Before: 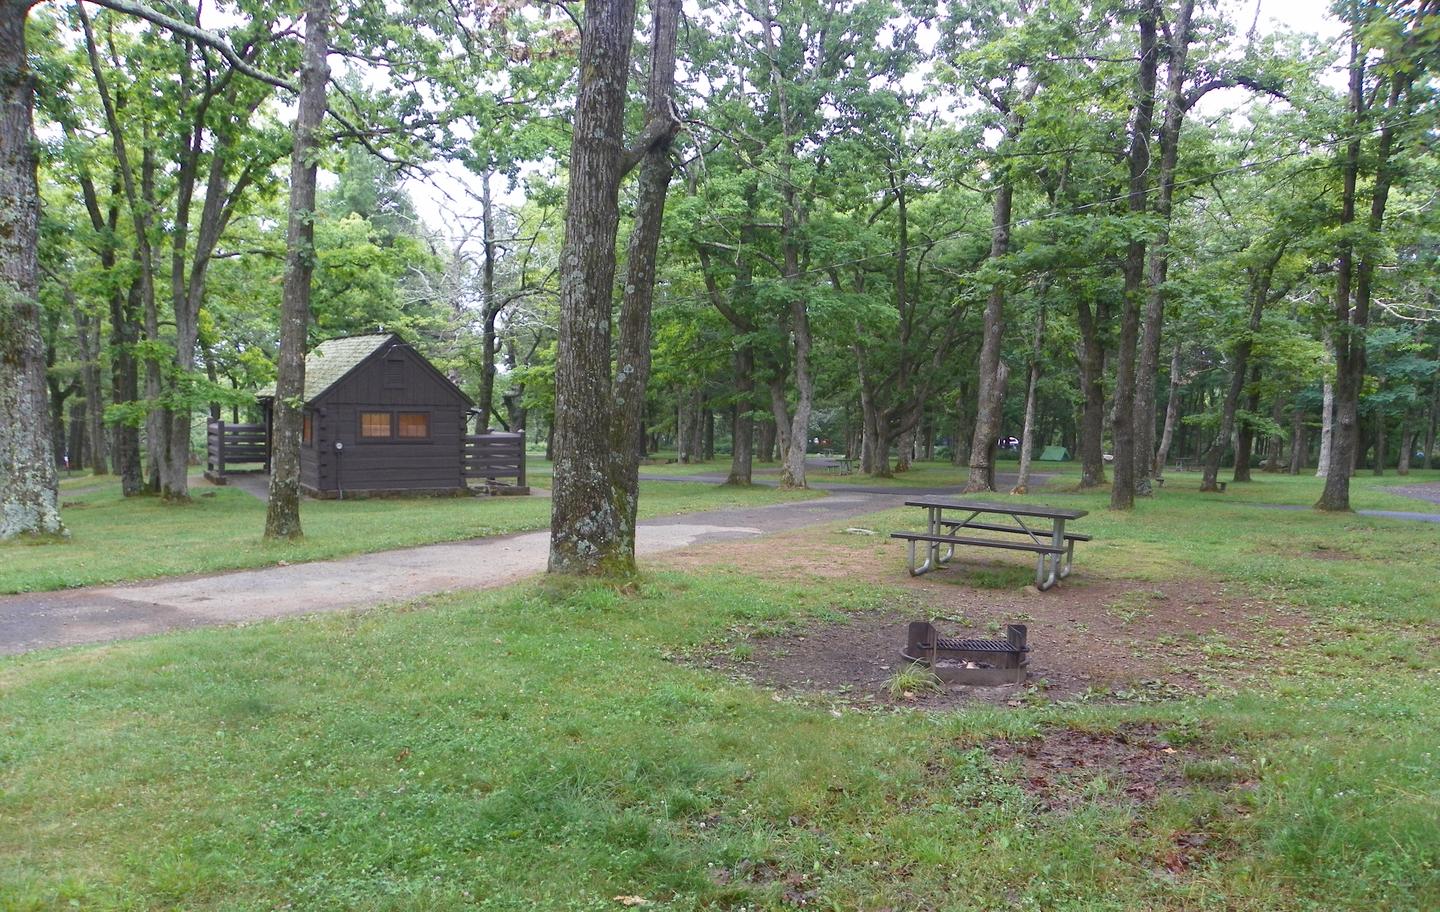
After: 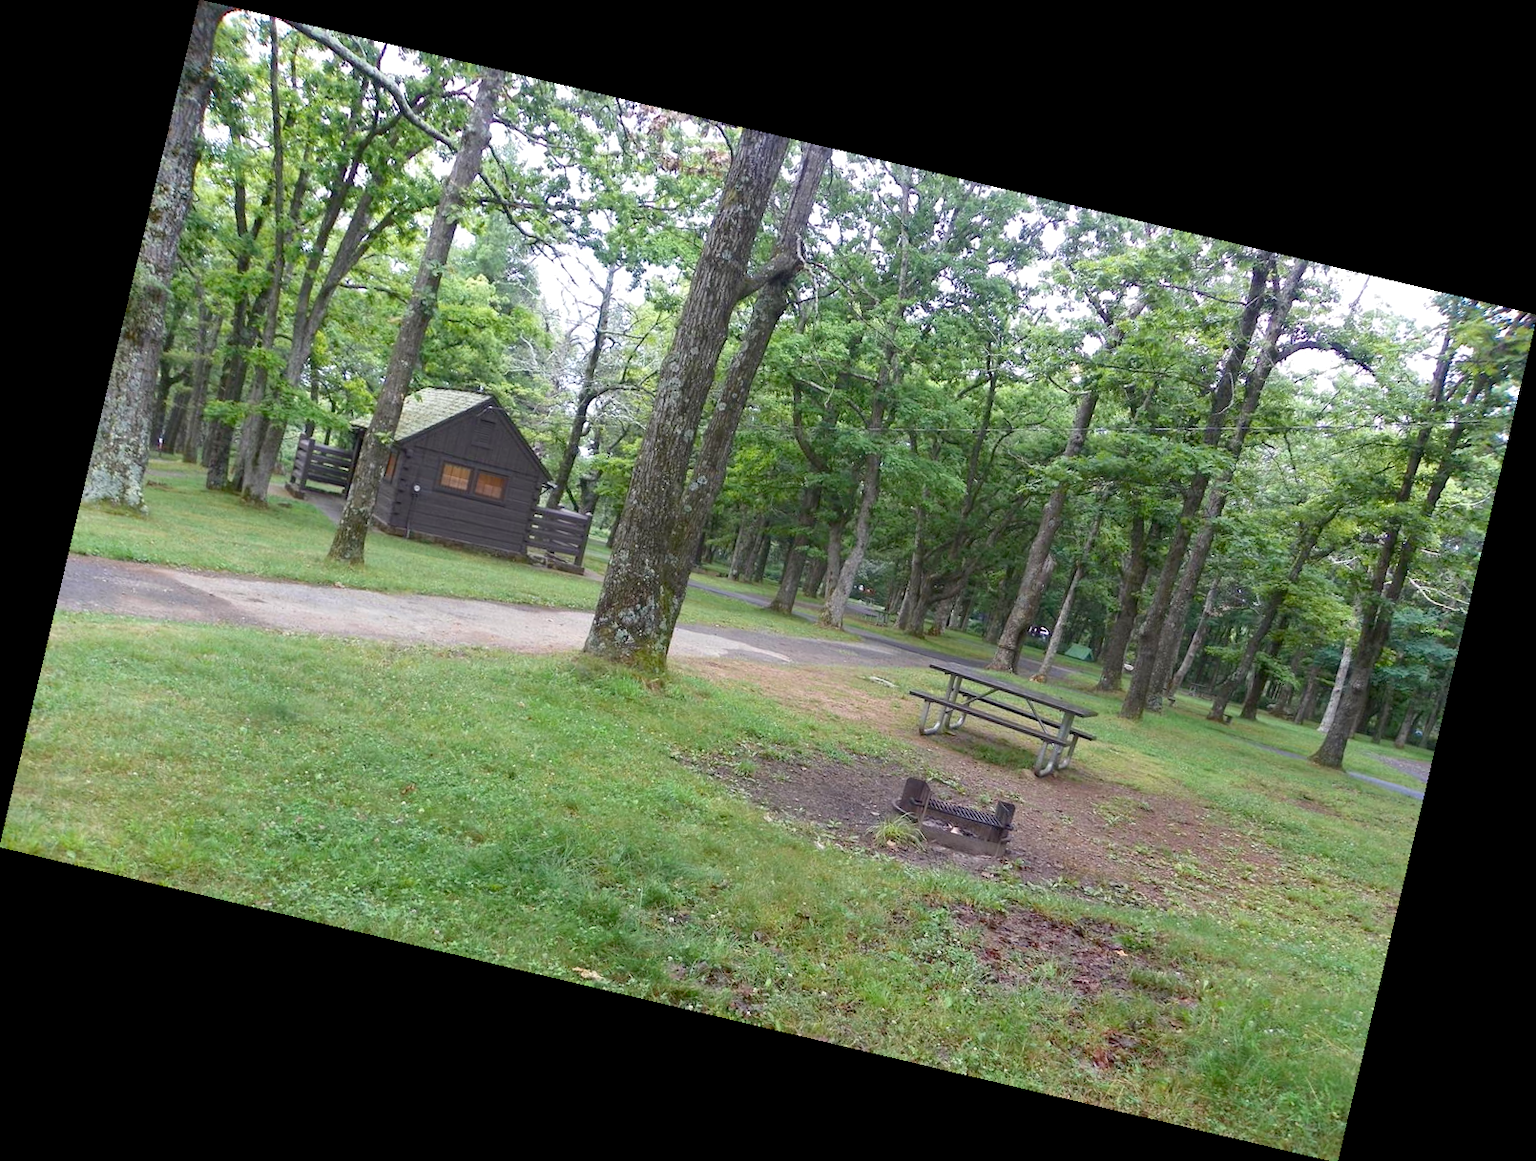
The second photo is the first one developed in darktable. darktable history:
exposure: black level correction 0.007, exposure 0.159 EV, compensate highlight preservation false
rotate and perspective: rotation 13.27°, automatic cropping off
